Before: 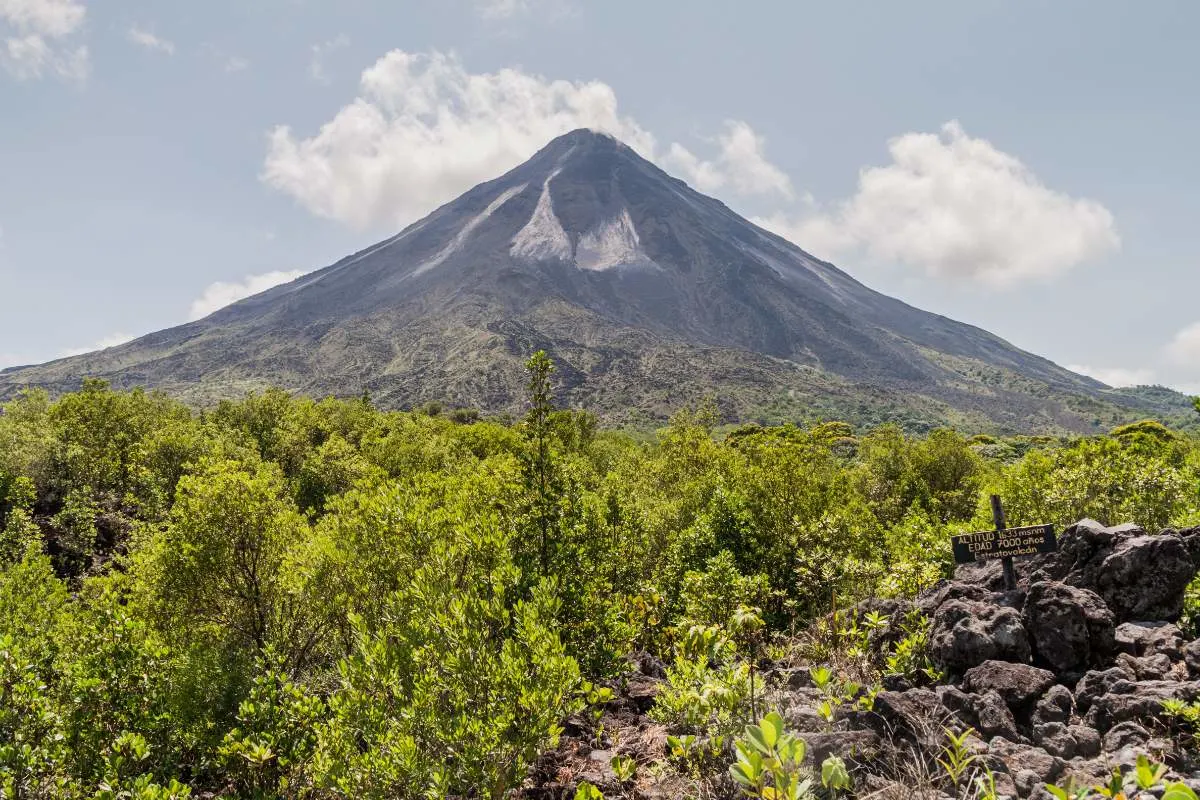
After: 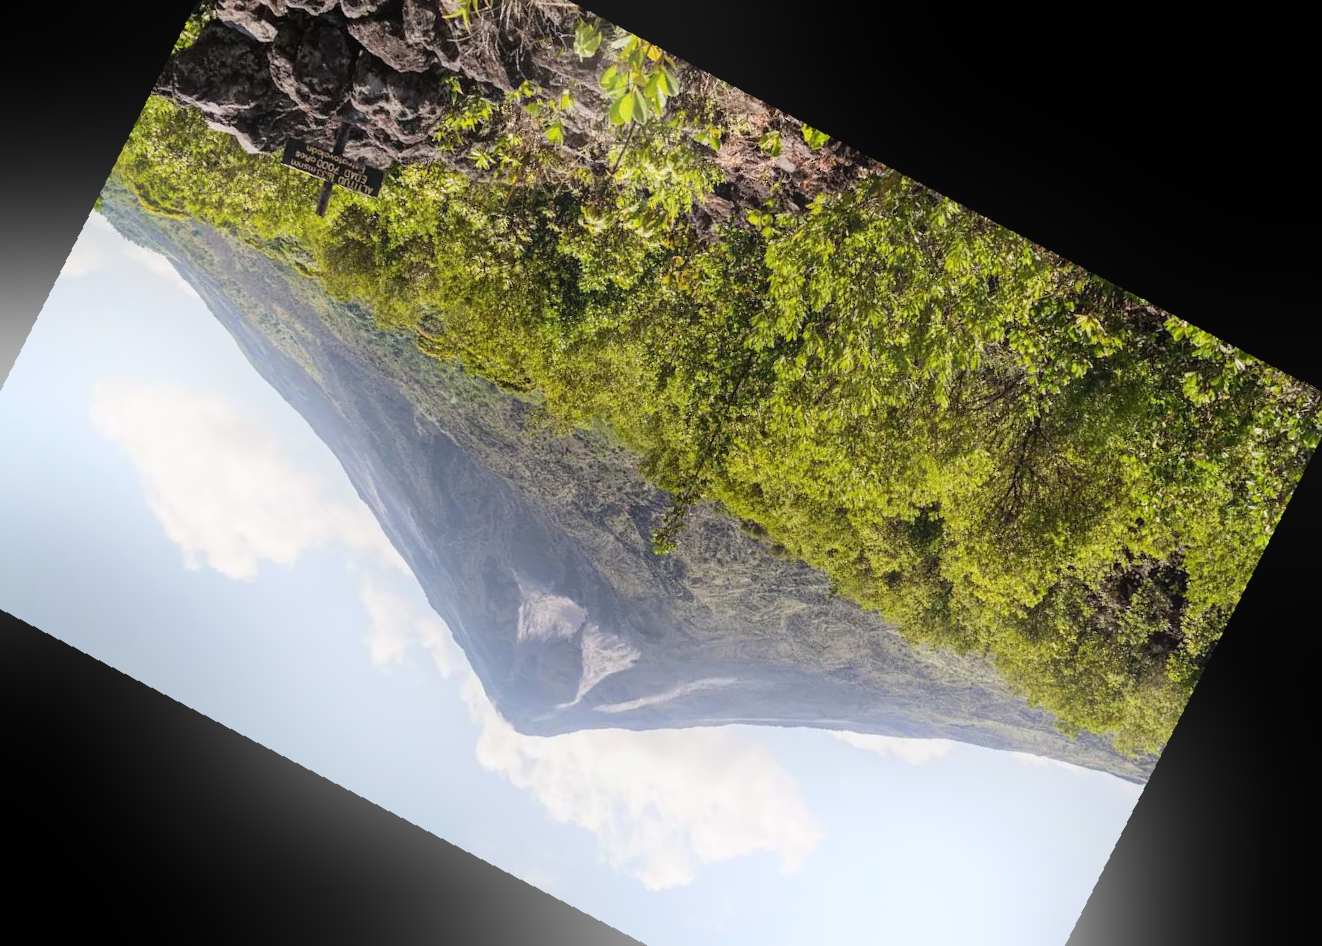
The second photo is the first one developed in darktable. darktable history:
bloom: on, module defaults
rotate and perspective: rotation -4.2°, shear 0.006, automatic cropping off
crop and rotate: angle 148.68°, left 9.111%, top 15.603%, right 4.588%, bottom 17.041%
